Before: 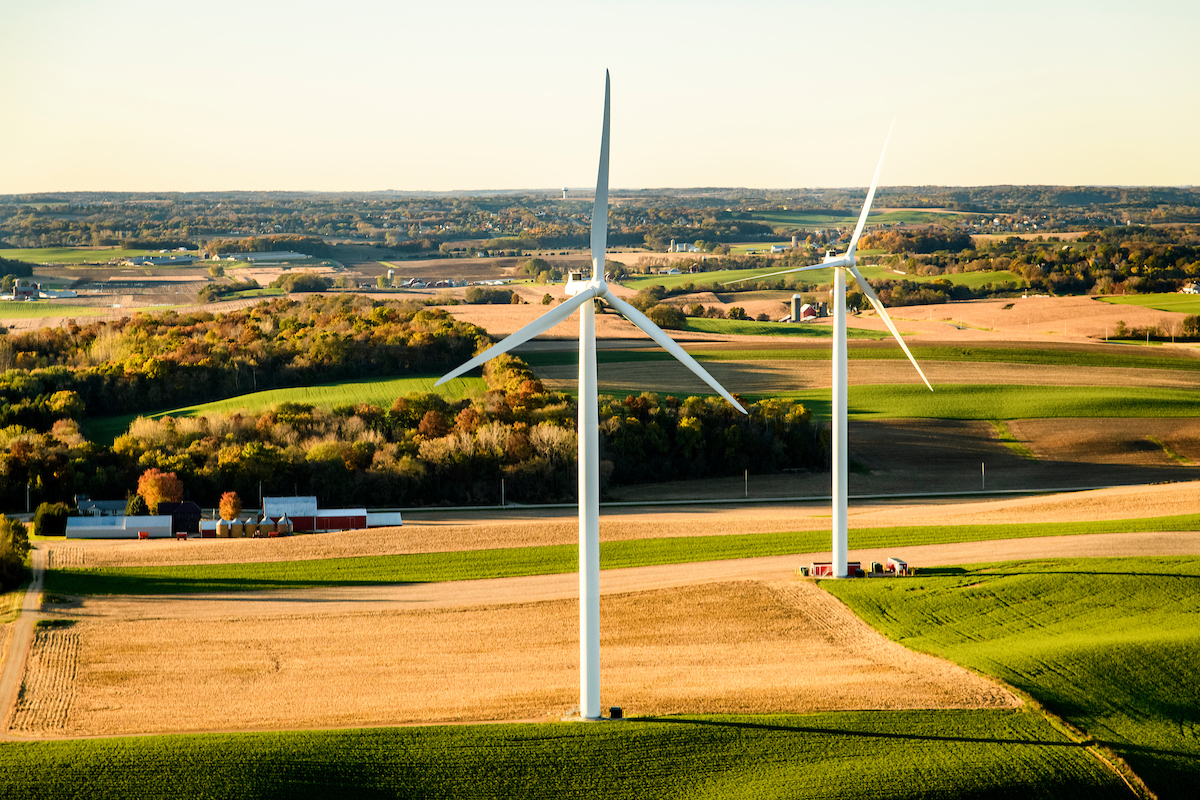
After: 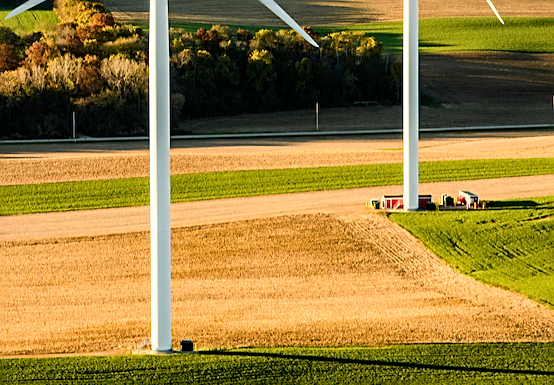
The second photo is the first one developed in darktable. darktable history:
shadows and highlights: shadows 20.59, highlights -20.43, soften with gaussian
sharpen: on, module defaults
tone equalizer: on, module defaults
crop: left 35.753%, top 45.914%, right 18.065%, bottom 5.934%
